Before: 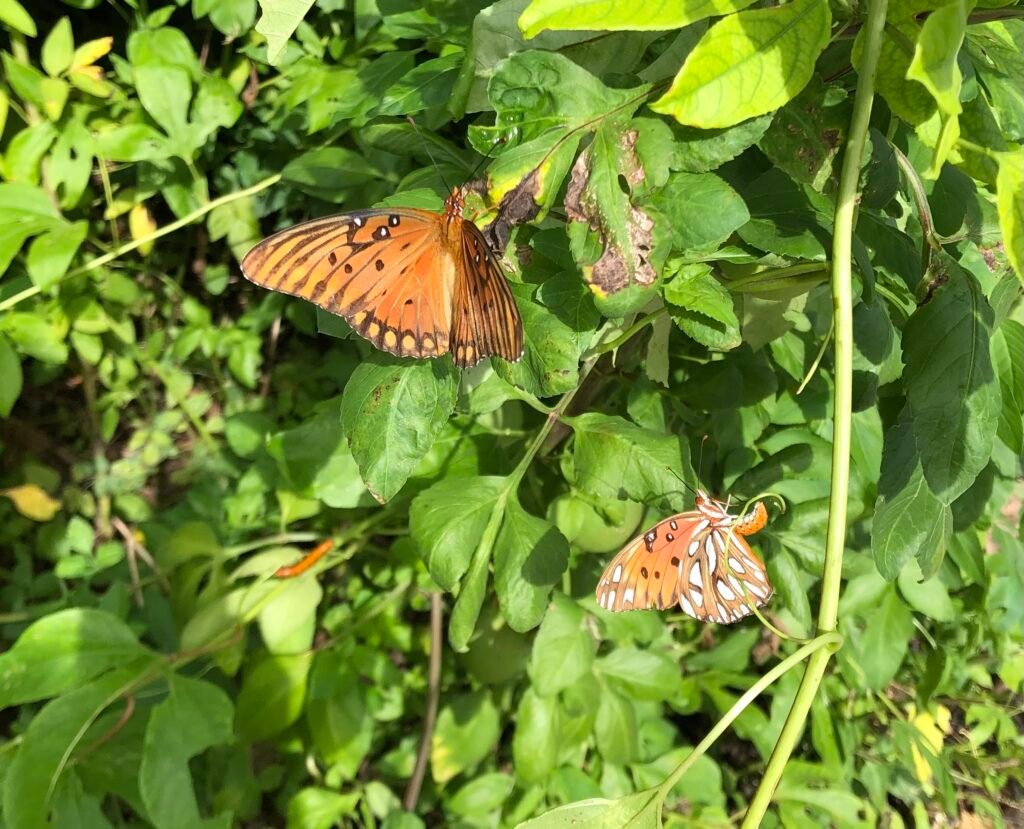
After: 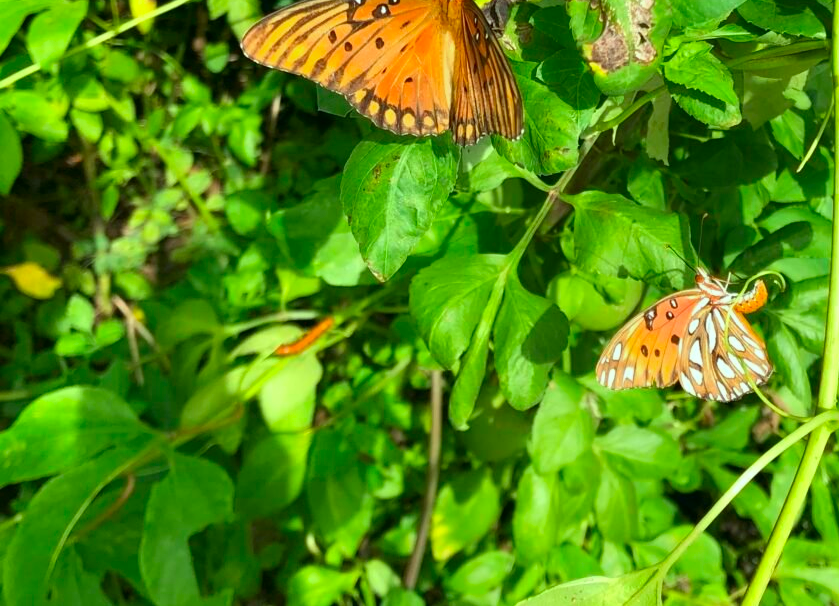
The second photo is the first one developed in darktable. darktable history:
crop: top 26.84%, right 18.029%
color correction: highlights a* -7.44, highlights b* 0.907, shadows a* -3.46, saturation 1.37
